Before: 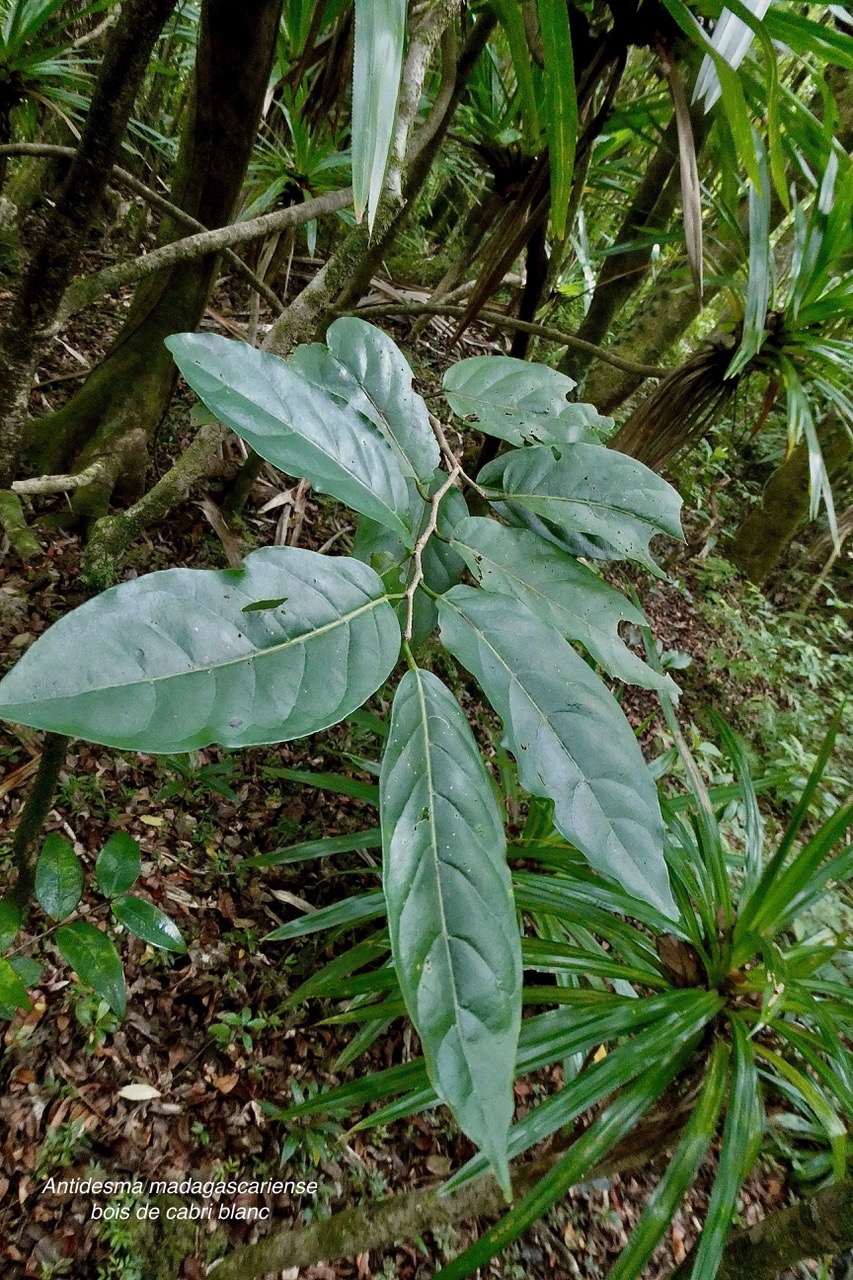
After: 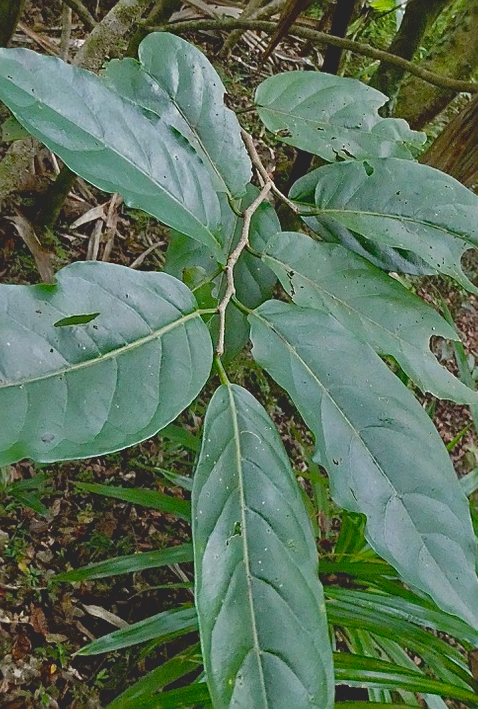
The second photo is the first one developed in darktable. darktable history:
crop and rotate: left 22.078%, top 22.328%, right 21.801%, bottom 22.279%
sharpen: on, module defaults
tone equalizer: edges refinement/feathering 500, mask exposure compensation -1.57 EV, preserve details no
contrast brightness saturation: contrast -0.28
